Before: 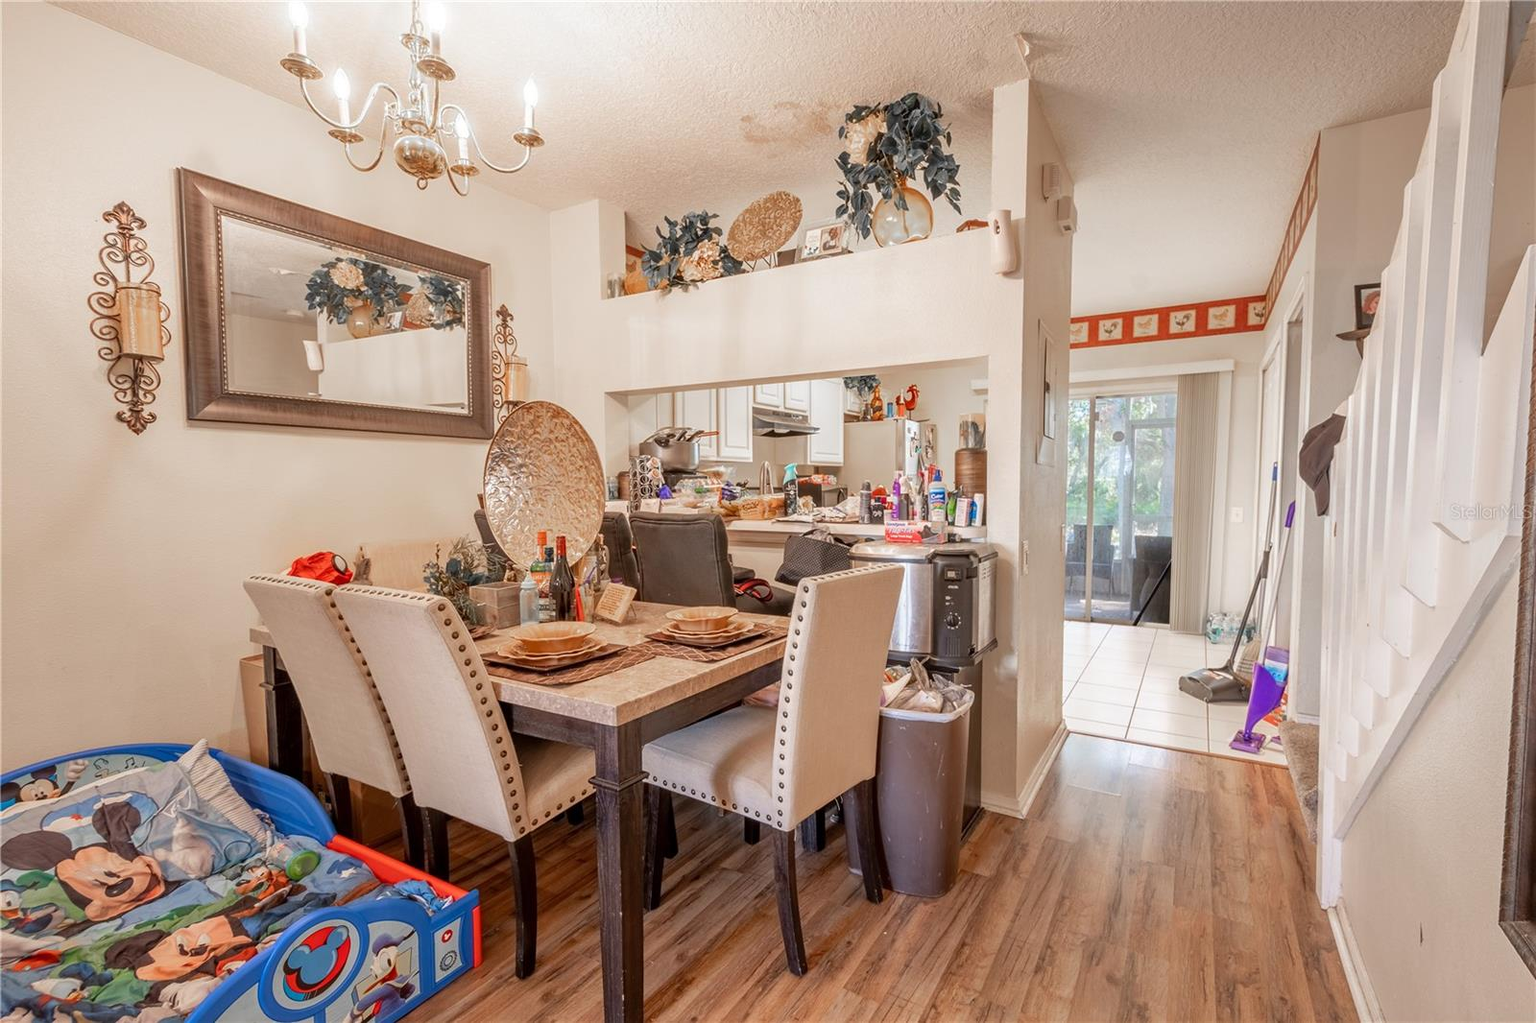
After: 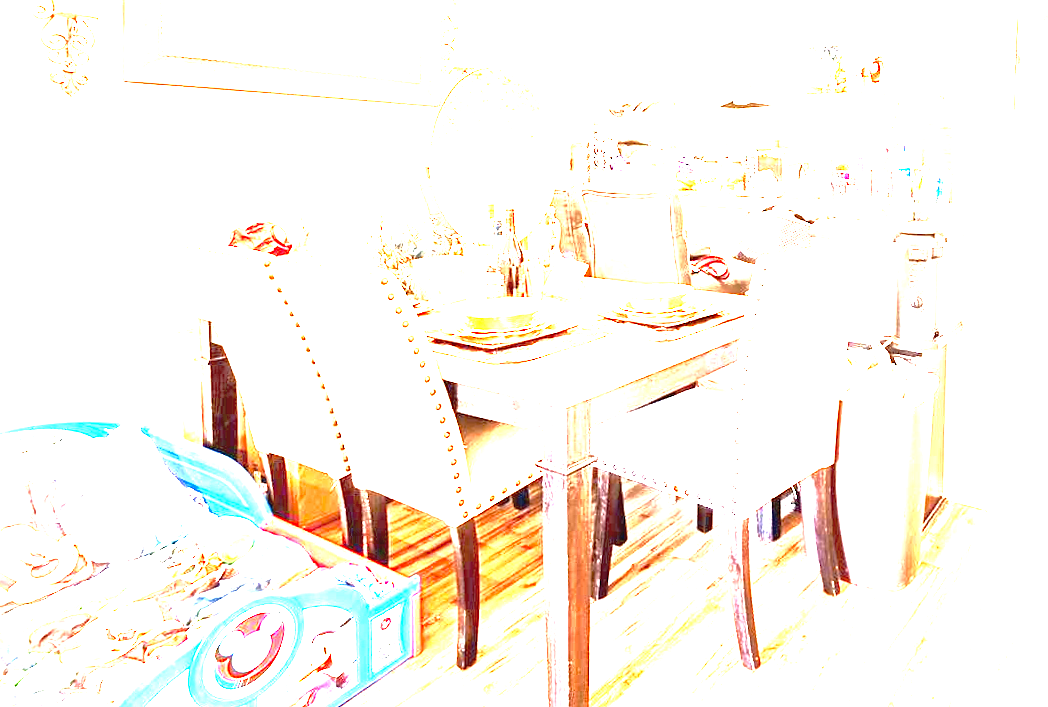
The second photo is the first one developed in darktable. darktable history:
crop and rotate: angle -0.792°, left 3.691%, top 32.284%, right 29.396%
local contrast: mode bilateral grid, contrast 20, coarseness 49, detail 157%, midtone range 0.2
sharpen: amount 0.201
exposure: black level correction 0, exposure 1.199 EV, compensate exposure bias true, compensate highlight preservation false
